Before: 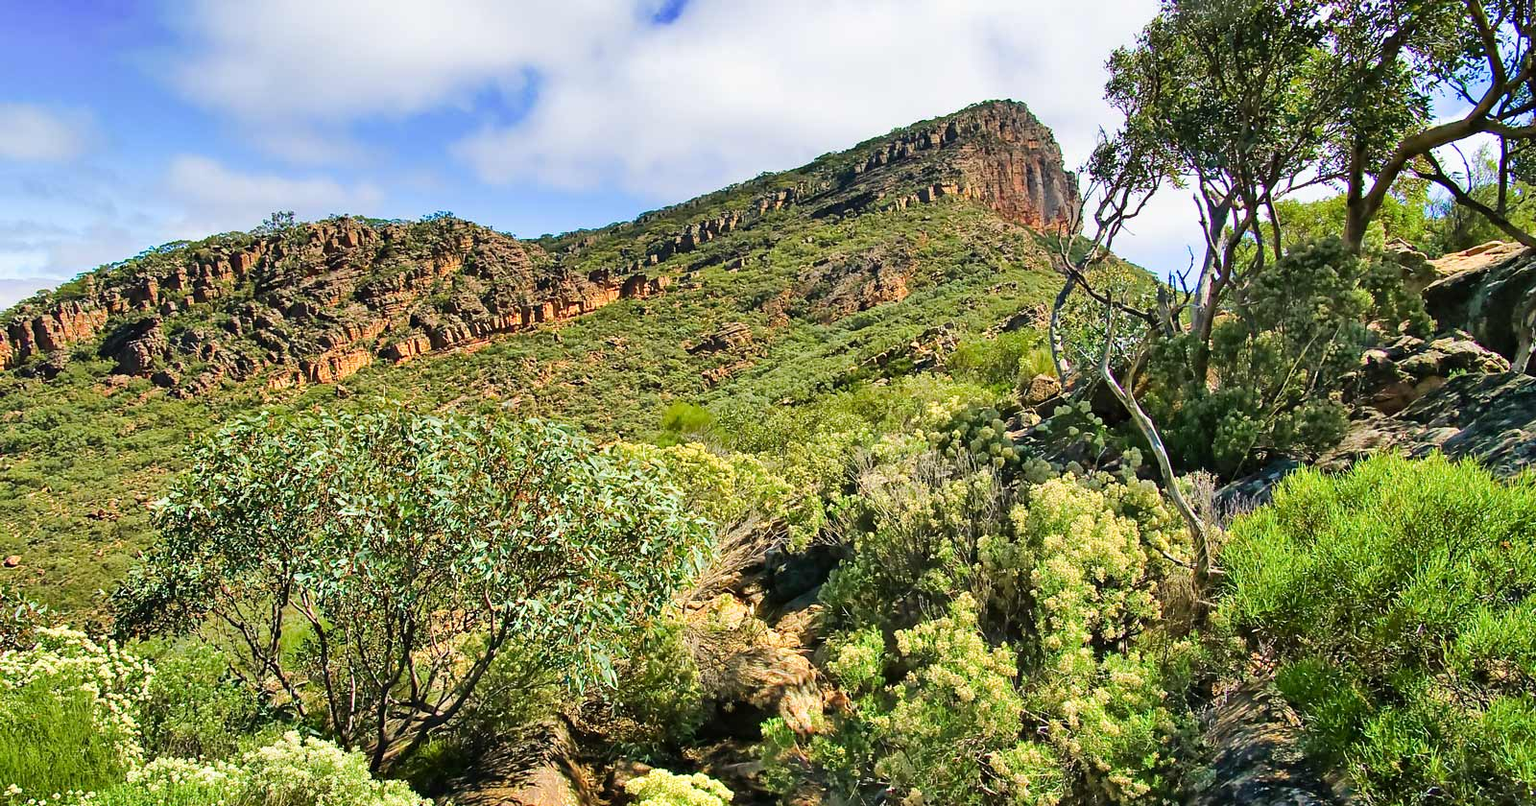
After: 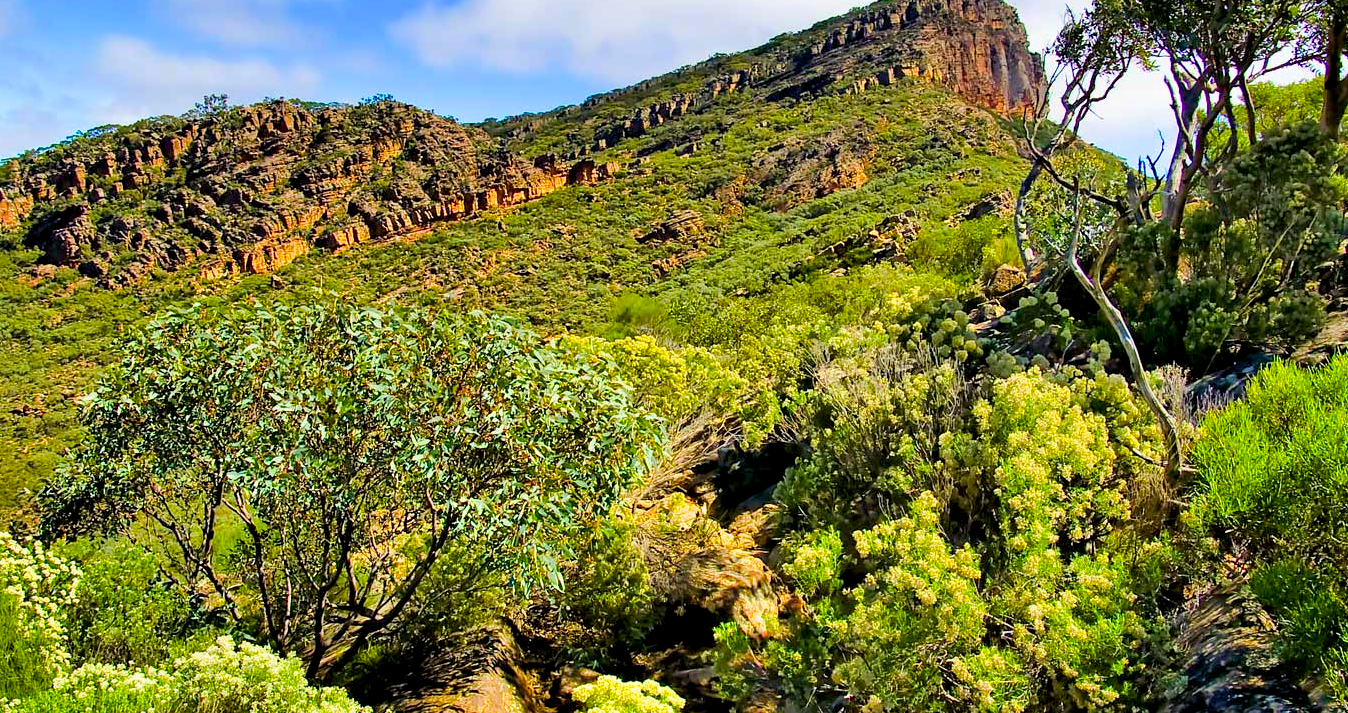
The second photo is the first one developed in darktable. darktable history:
crop and rotate: left 5.023%, top 15.009%, right 10.714%
color balance rgb: shadows lift › luminance -21.528%, shadows lift › chroma 9.025%, shadows lift › hue 284.92°, perceptual saturation grading › global saturation 25.628%, global vibrance 20%
exposure: black level correction 0.01, exposure 0.01 EV, compensate highlight preservation false
